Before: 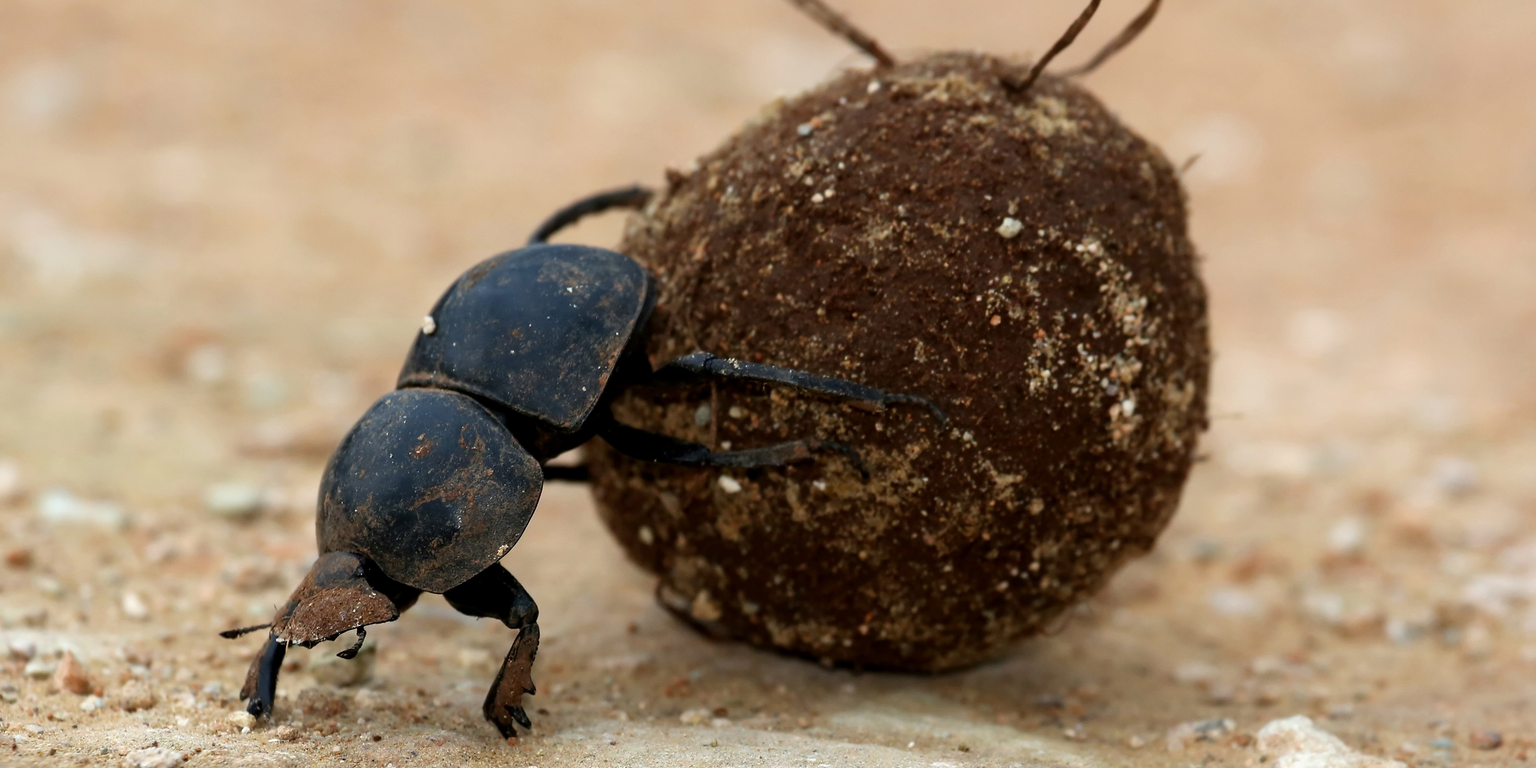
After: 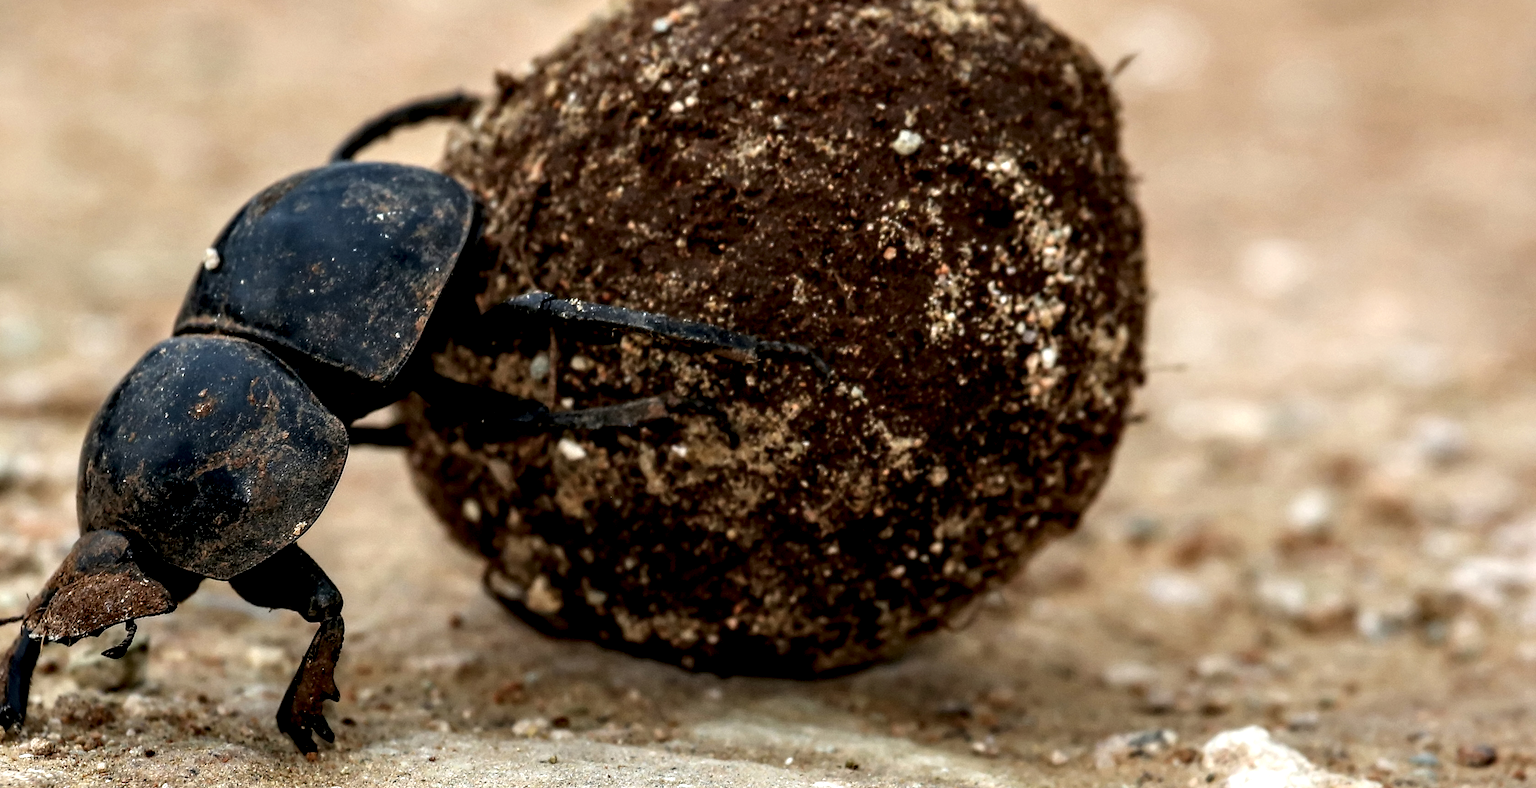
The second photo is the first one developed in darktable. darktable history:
crop: left 16.436%, top 14.18%
local contrast: highlights 22%, detail 198%
